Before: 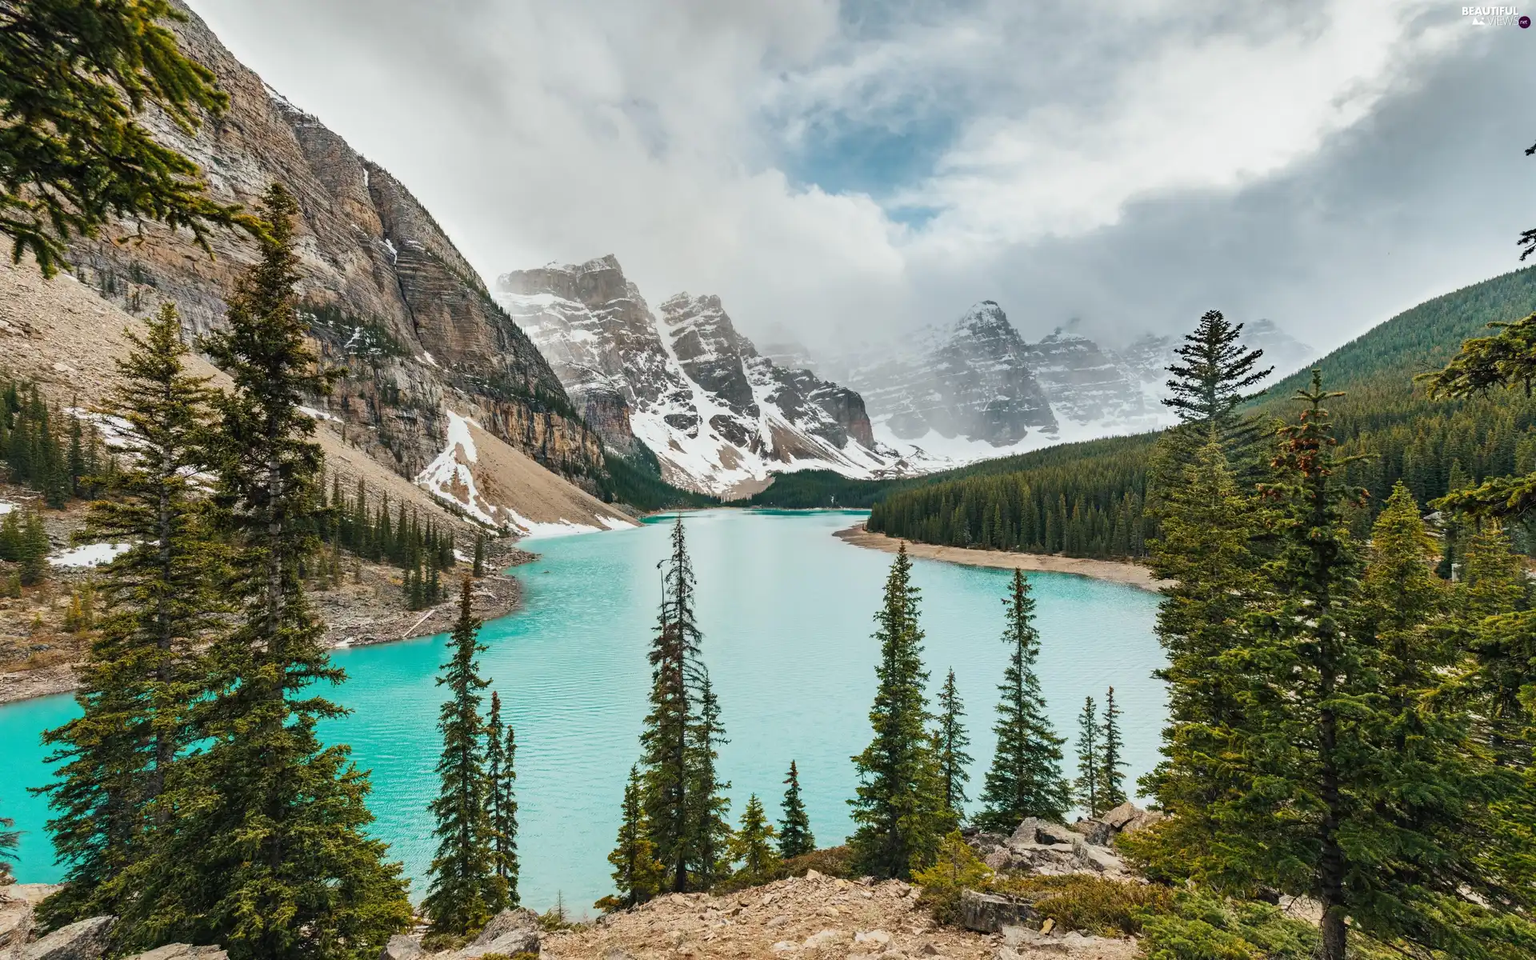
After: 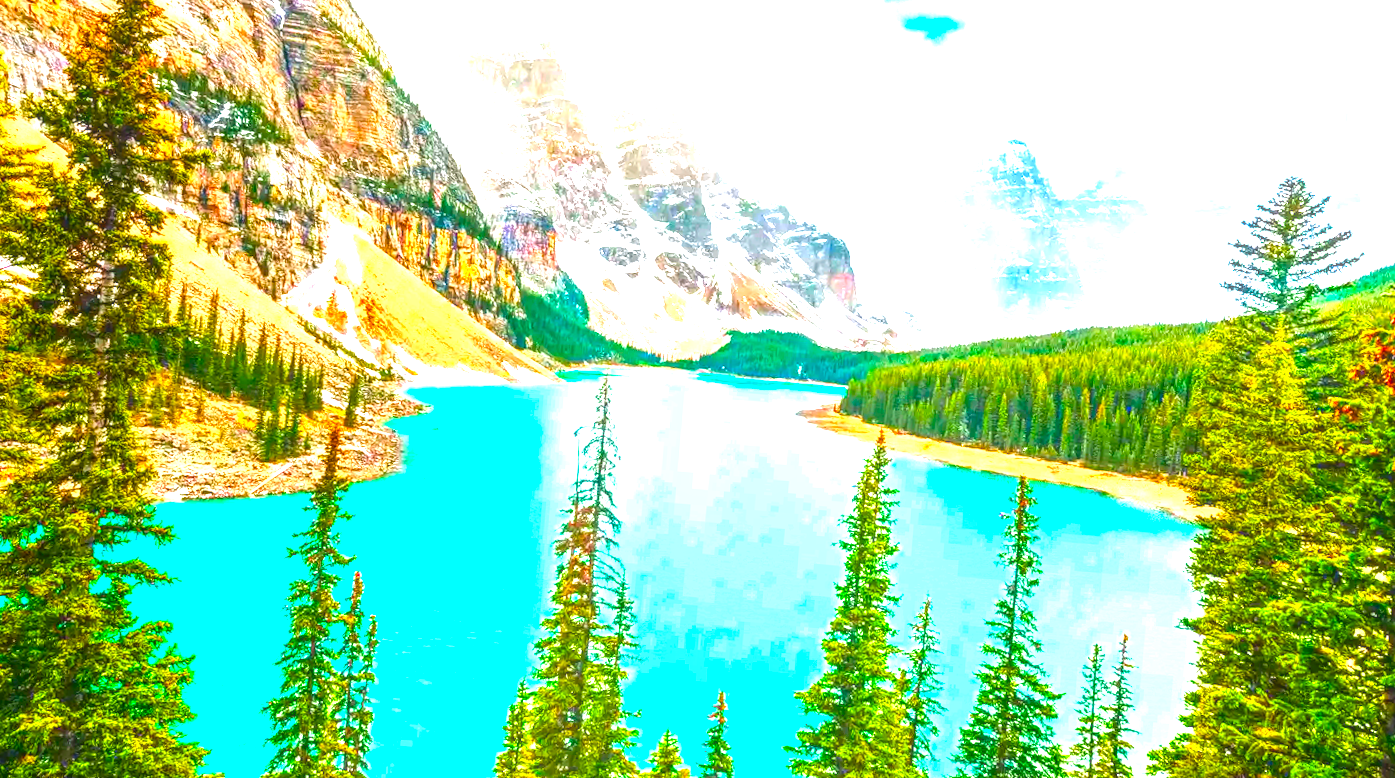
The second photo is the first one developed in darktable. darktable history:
rotate and perspective: rotation 1.72°, automatic cropping off
exposure: black level correction -0.002, exposure 1.35 EV, compensate highlight preservation false
white balance: emerald 1
local contrast: highlights 0%, shadows 0%, detail 133%
color balance rgb: global offset › luminance -0.37%, perceptual saturation grading › highlights -17.77%, perceptual saturation grading › mid-tones 33.1%, perceptual saturation grading › shadows 50.52%, perceptual brilliance grading › highlights 20%, perceptual brilliance grading › mid-tones 20%, perceptual brilliance grading › shadows -20%, global vibrance 50%
crop and rotate: angle -3.37°, left 9.79%, top 20.73%, right 12.42%, bottom 11.82%
color correction: highlights a* 1.59, highlights b* -1.7, saturation 2.48
